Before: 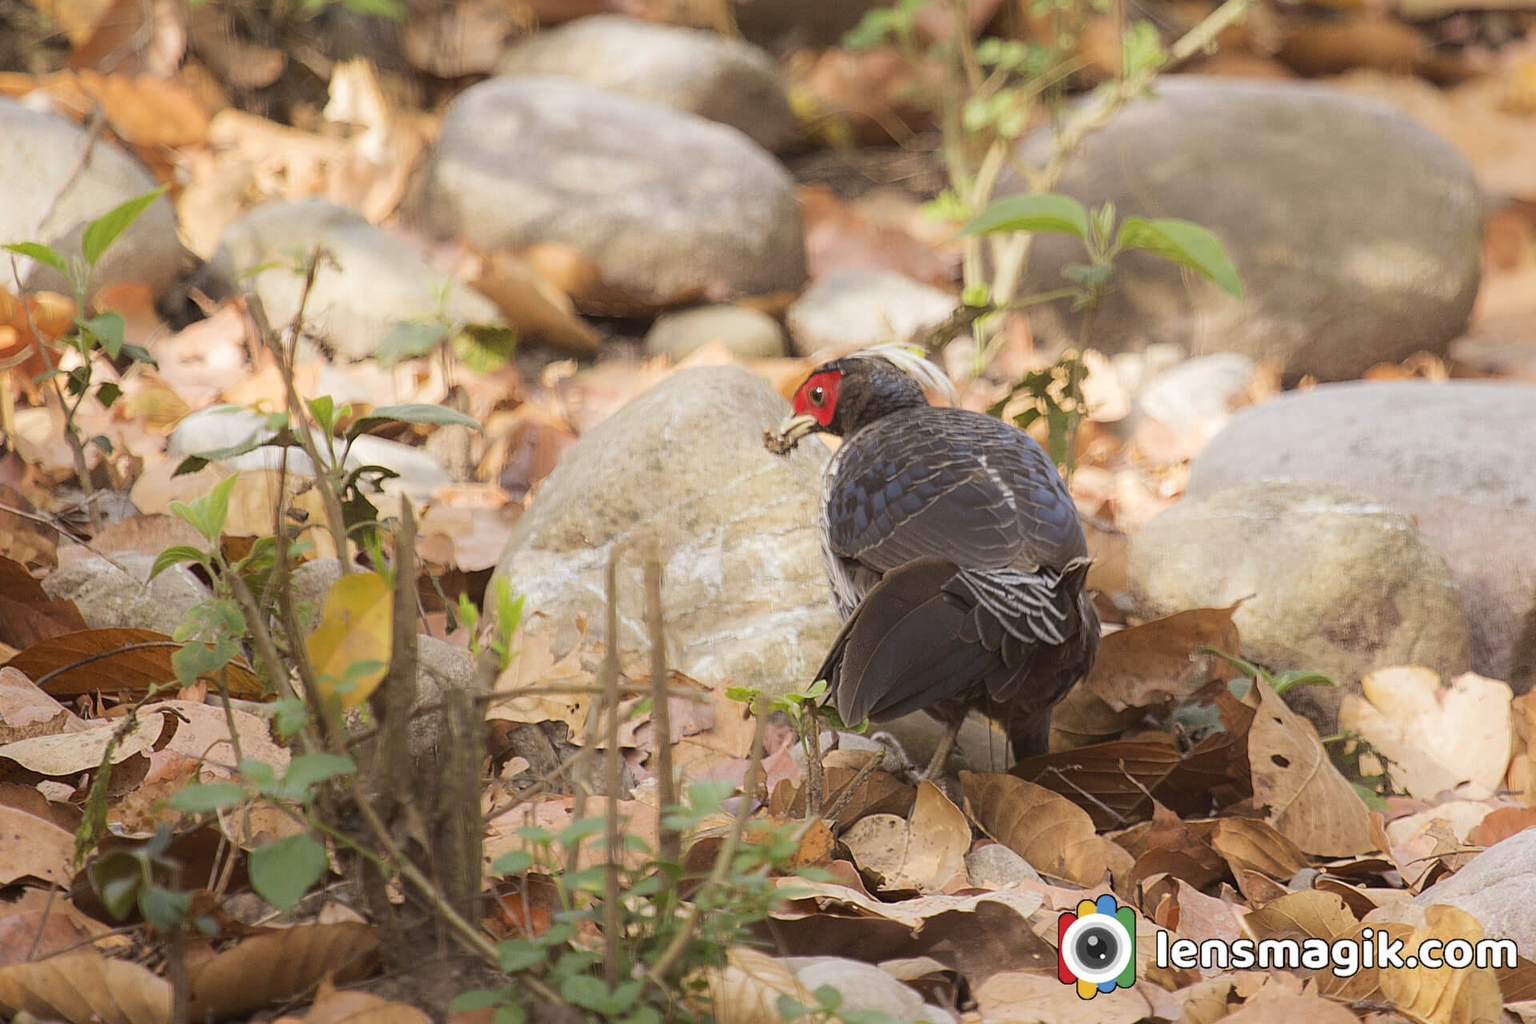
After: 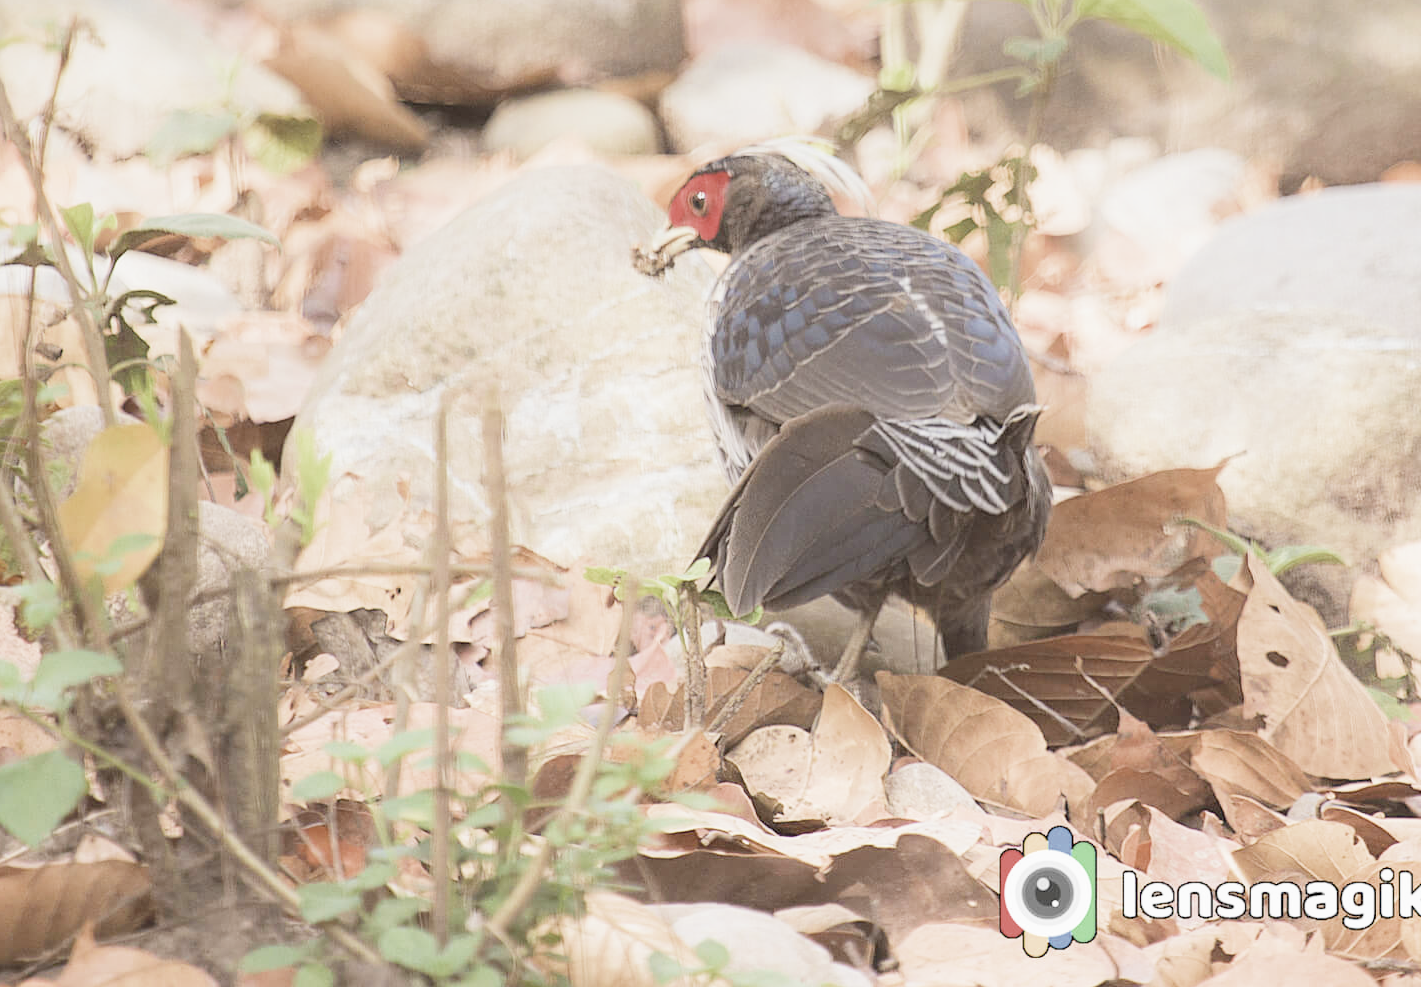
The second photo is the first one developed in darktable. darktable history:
contrast brightness saturation: contrast 0.1, saturation -0.36
crop: left 16.871%, top 22.857%, right 9.116%
filmic rgb: middle gray luminance 4.29%, black relative exposure -13 EV, white relative exposure 5 EV, threshold 6 EV, target black luminance 0%, hardness 5.19, latitude 59.69%, contrast 0.767, highlights saturation mix 5%, shadows ↔ highlights balance 25.95%, add noise in highlights 0, color science v3 (2019), use custom middle-gray values true, iterations of high-quality reconstruction 0, contrast in highlights soft, enable highlight reconstruction true
graduated density: on, module defaults
